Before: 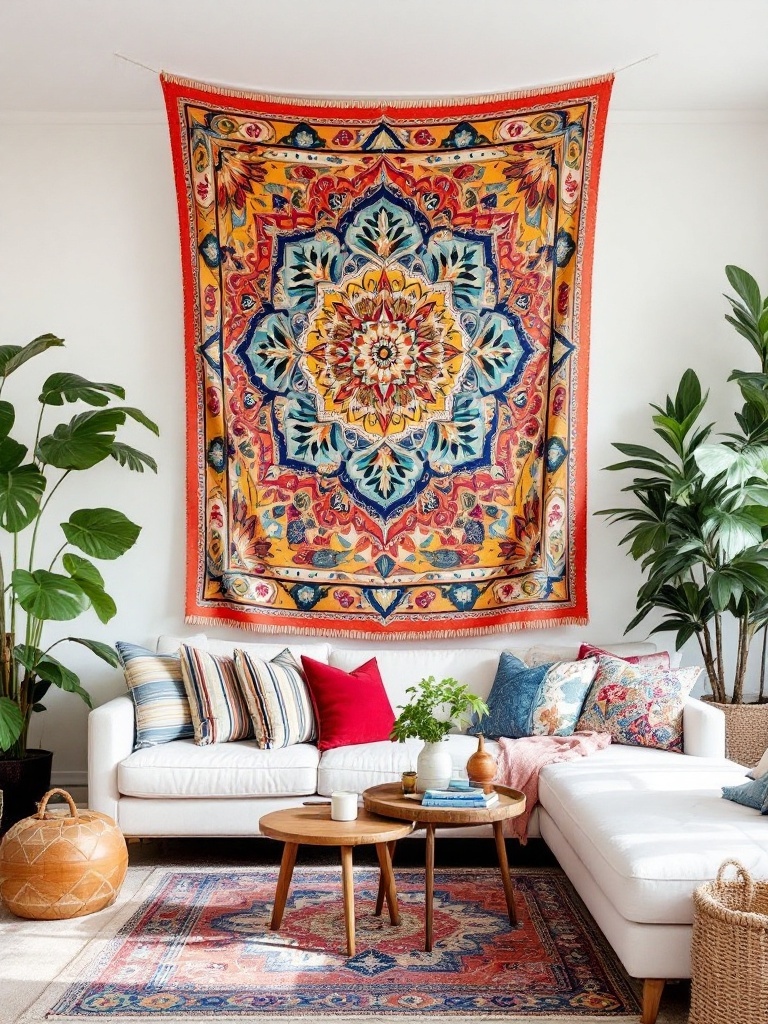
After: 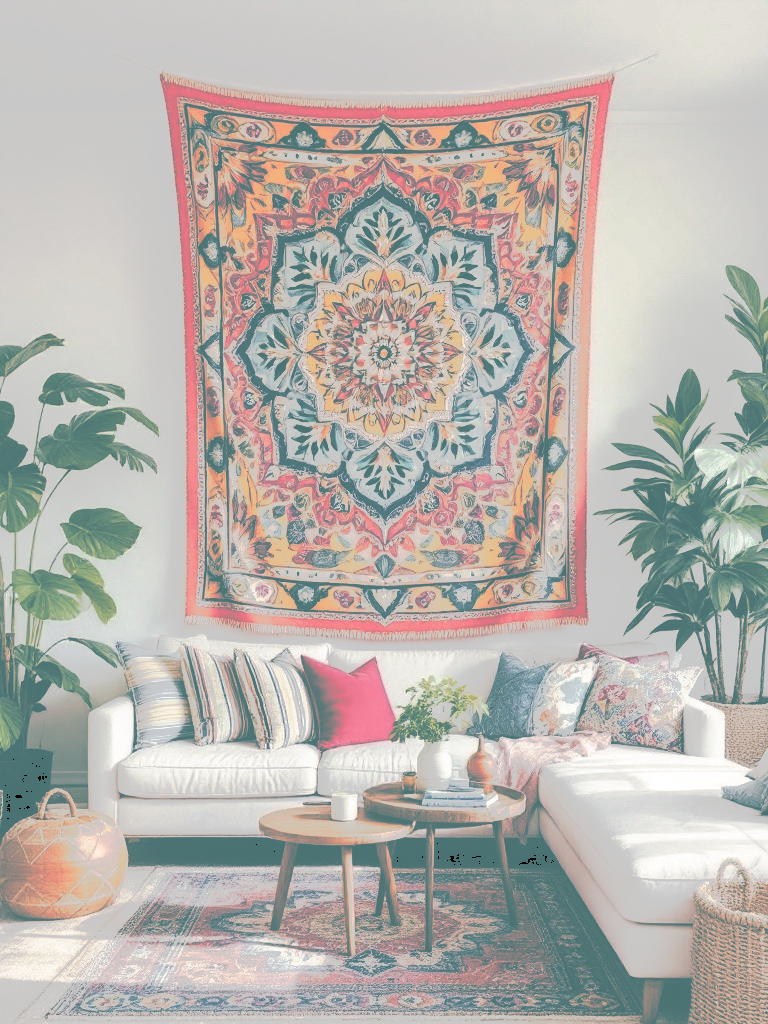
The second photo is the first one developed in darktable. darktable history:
color zones: curves: ch1 [(0.24, 0.634) (0.75, 0.5)]; ch2 [(0.253, 0.437) (0.745, 0.491)], mix 102.12%
contrast brightness saturation: brightness 0.18, saturation -0.5
split-toning: shadows › hue 186.43°, highlights › hue 49.29°, compress 30.29%
color balance rgb: linear chroma grading › global chroma 1.5%, linear chroma grading › mid-tones -1%, perceptual saturation grading › global saturation -3%, perceptual saturation grading › shadows -2%
tone curve: curves: ch0 [(0, 0) (0.003, 0.437) (0.011, 0.438) (0.025, 0.441) (0.044, 0.441) (0.069, 0.441) (0.1, 0.444) (0.136, 0.447) (0.177, 0.452) (0.224, 0.457) (0.277, 0.466) (0.335, 0.485) (0.399, 0.514) (0.468, 0.558) (0.543, 0.616) (0.623, 0.686) (0.709, 0.76) (0.801, 0.803) (0.898, 0.825) (1, 1)], preserve colors none
